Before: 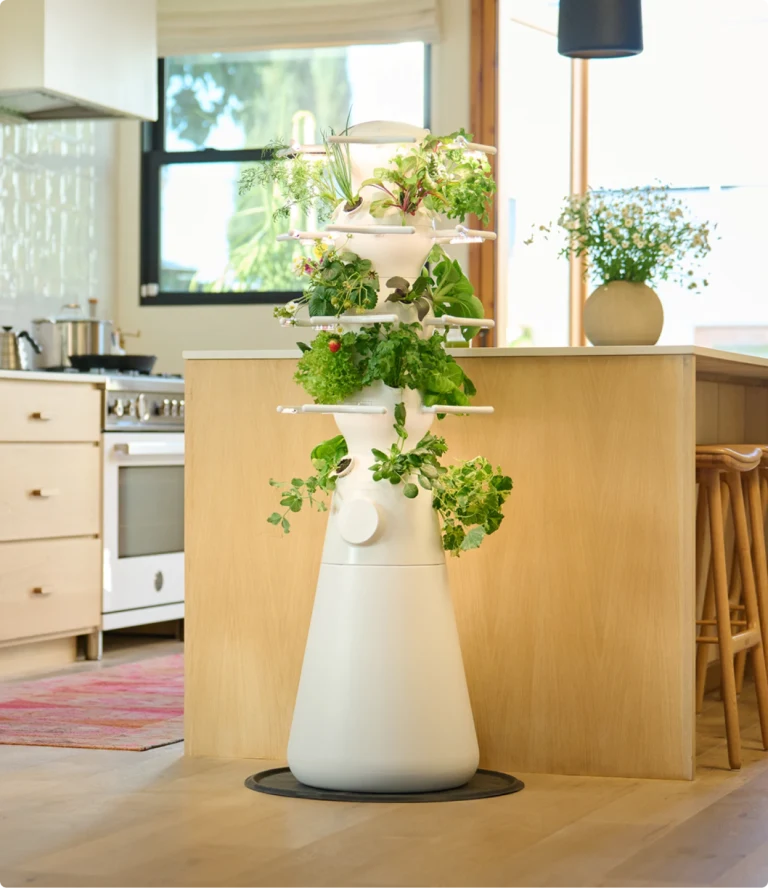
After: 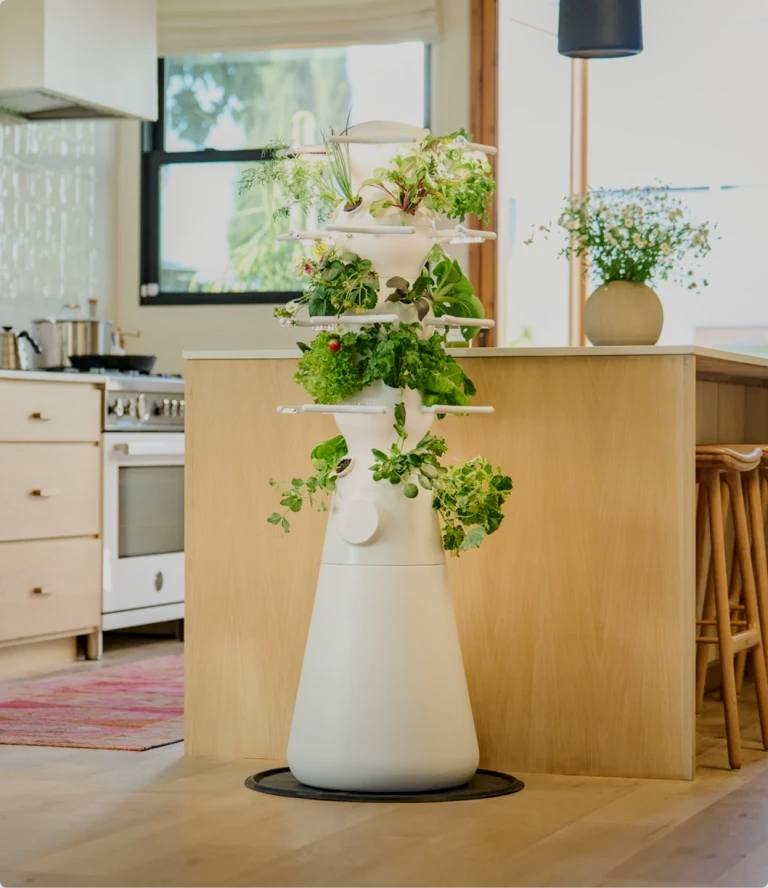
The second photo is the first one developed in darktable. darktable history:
contrast brightness saturation: contrast 0.03, brightness -0.04
filmic rgb: black relative exposure -7.65 EV, white relative exposure 4.56 EV, hardness 3.61
local contrast: on, module defaults
